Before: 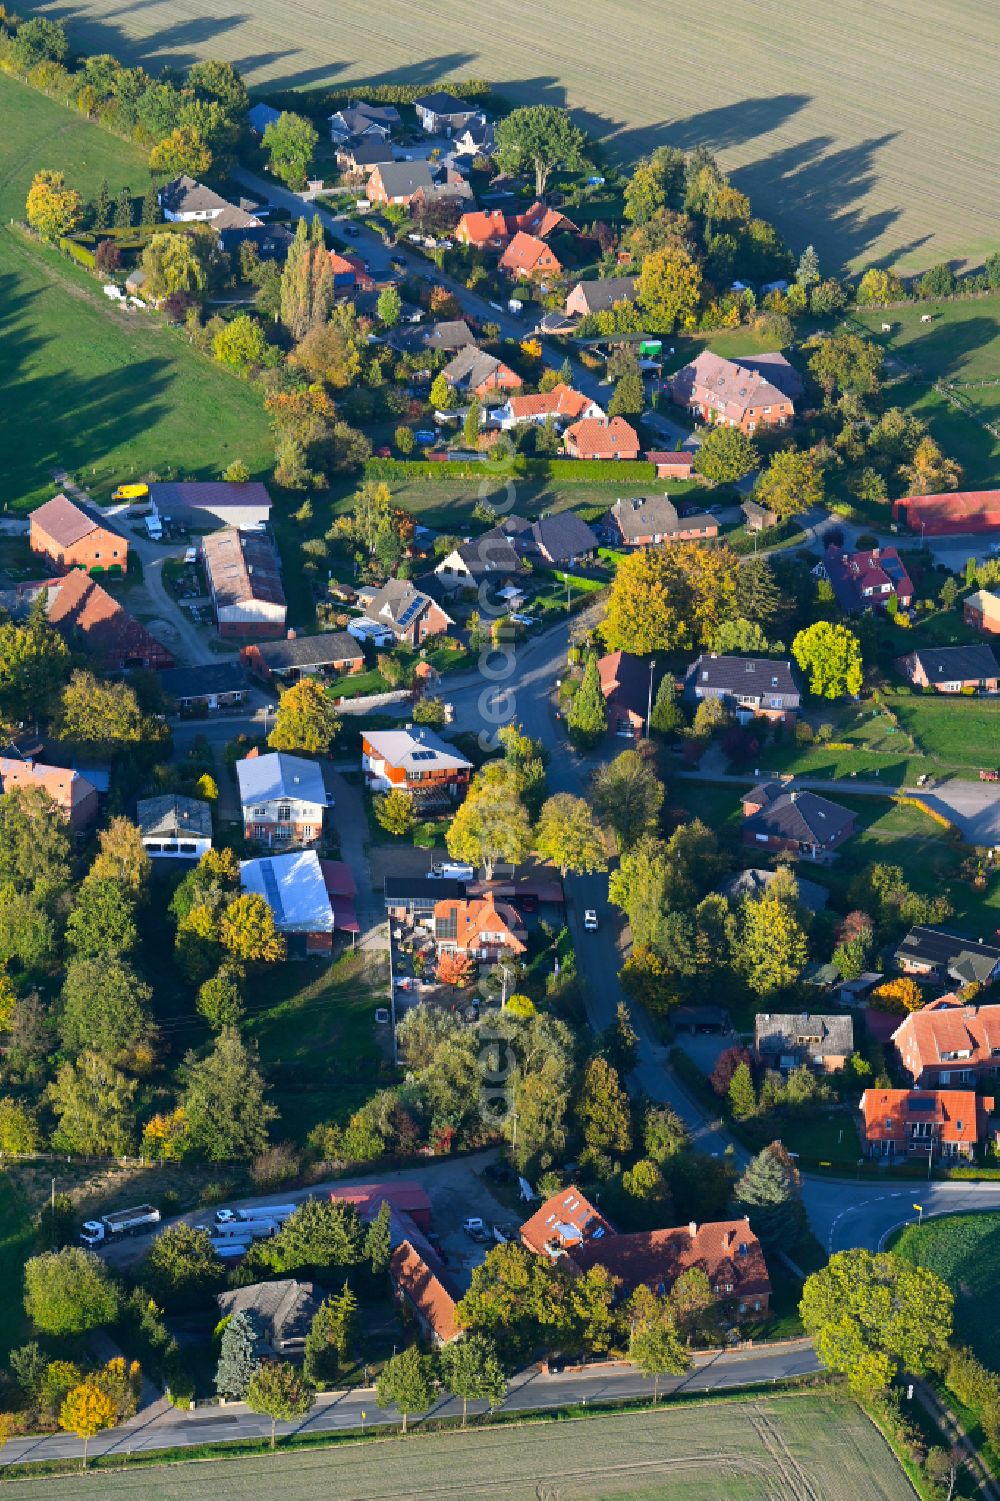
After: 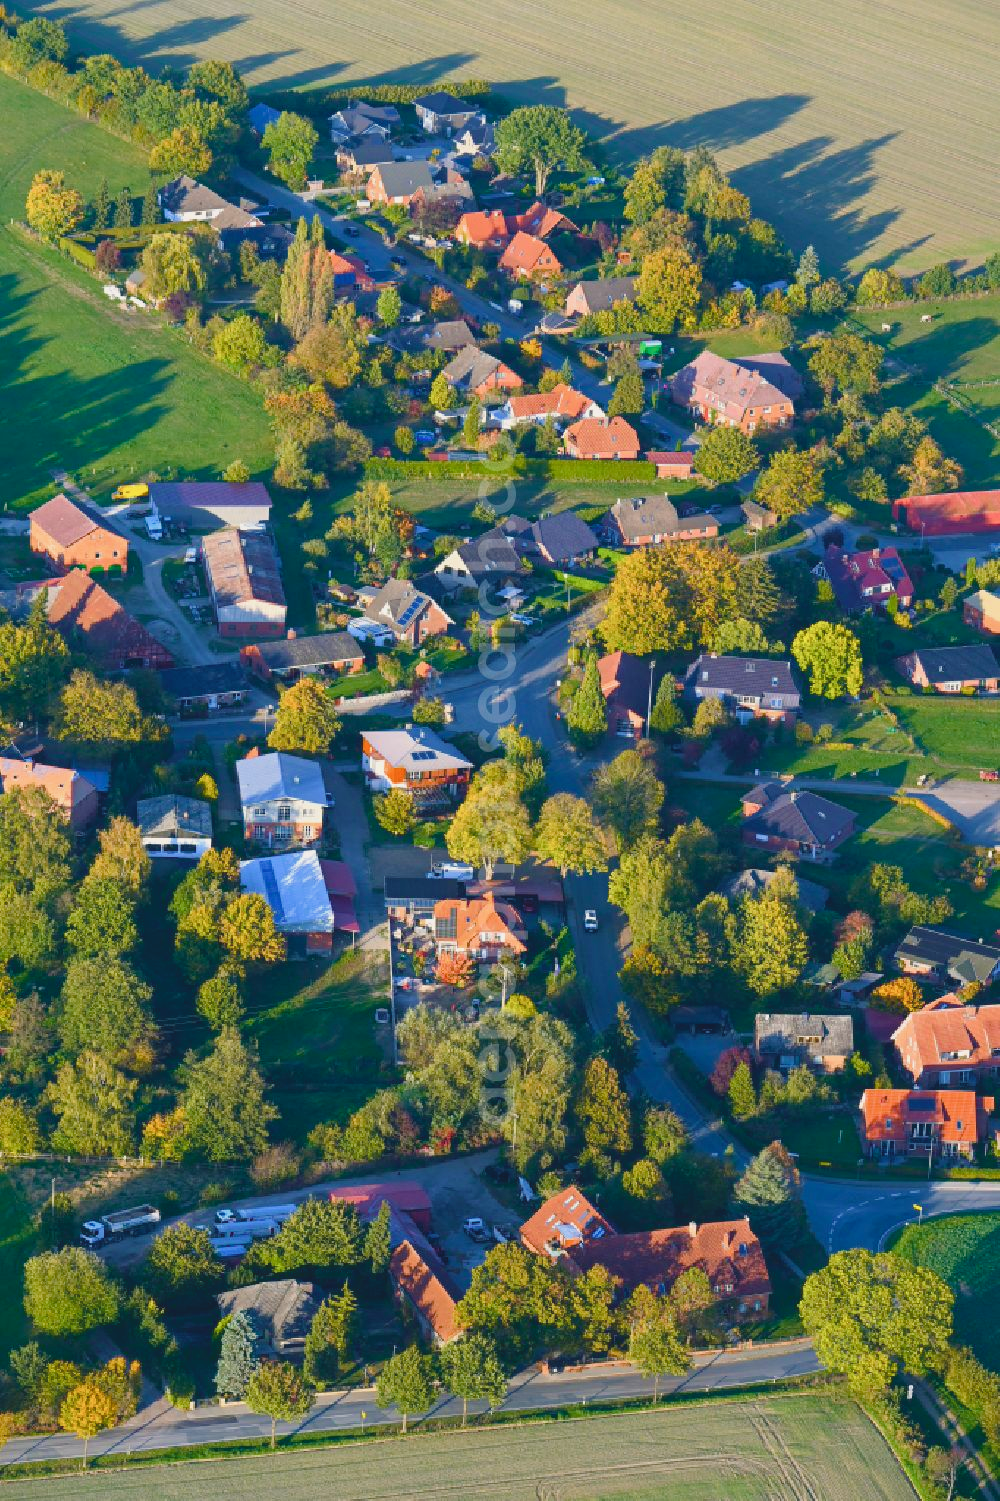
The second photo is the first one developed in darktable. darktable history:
color balance rgb: highlights gain › chroma 1.112%, highlights gain › hue 71.14°, perceptual saturation grading › global saturation 20%, perceptual saturation grading › highlights -25.067%, perceptual saturation grading › shadows 49.815%
local contrast: highlights 104%, shadows 97%, detail 119%, midtone range 0.2
contrast brightness saturation: contrast -0.157, brightness 0.049, saturation -0.138
velvia: on, module defaults
